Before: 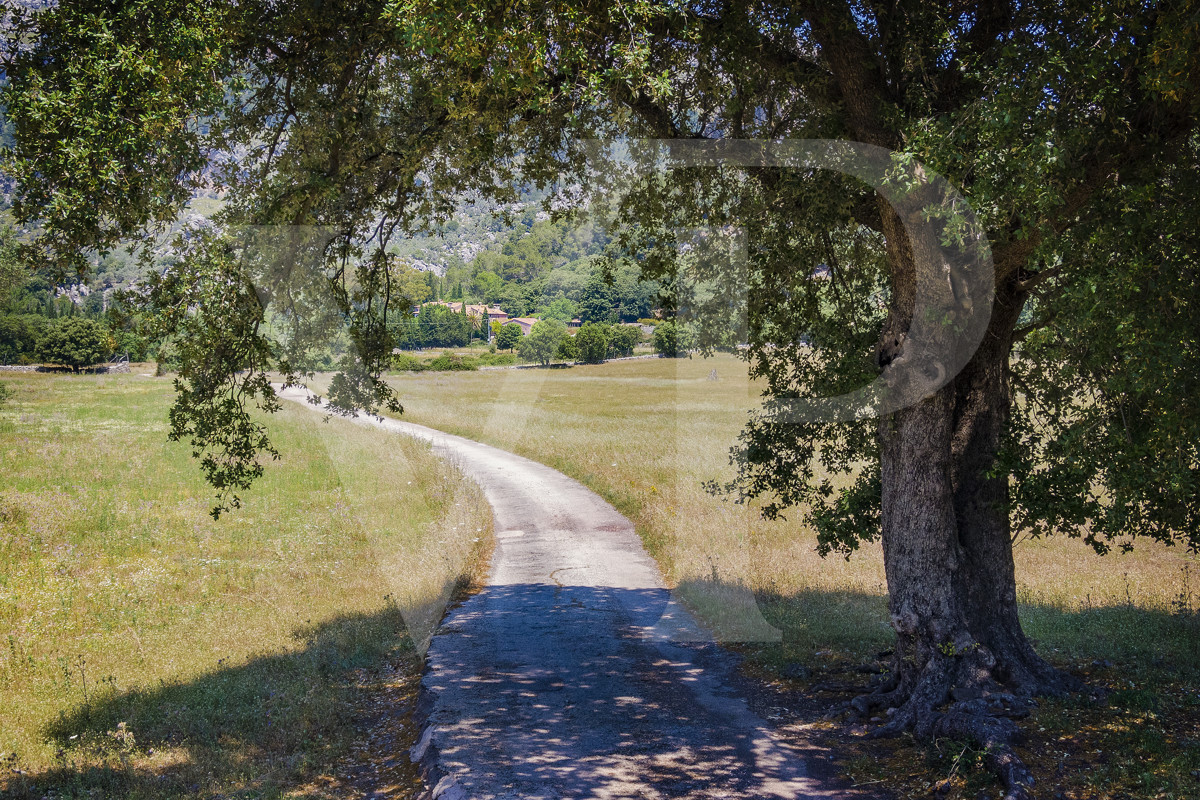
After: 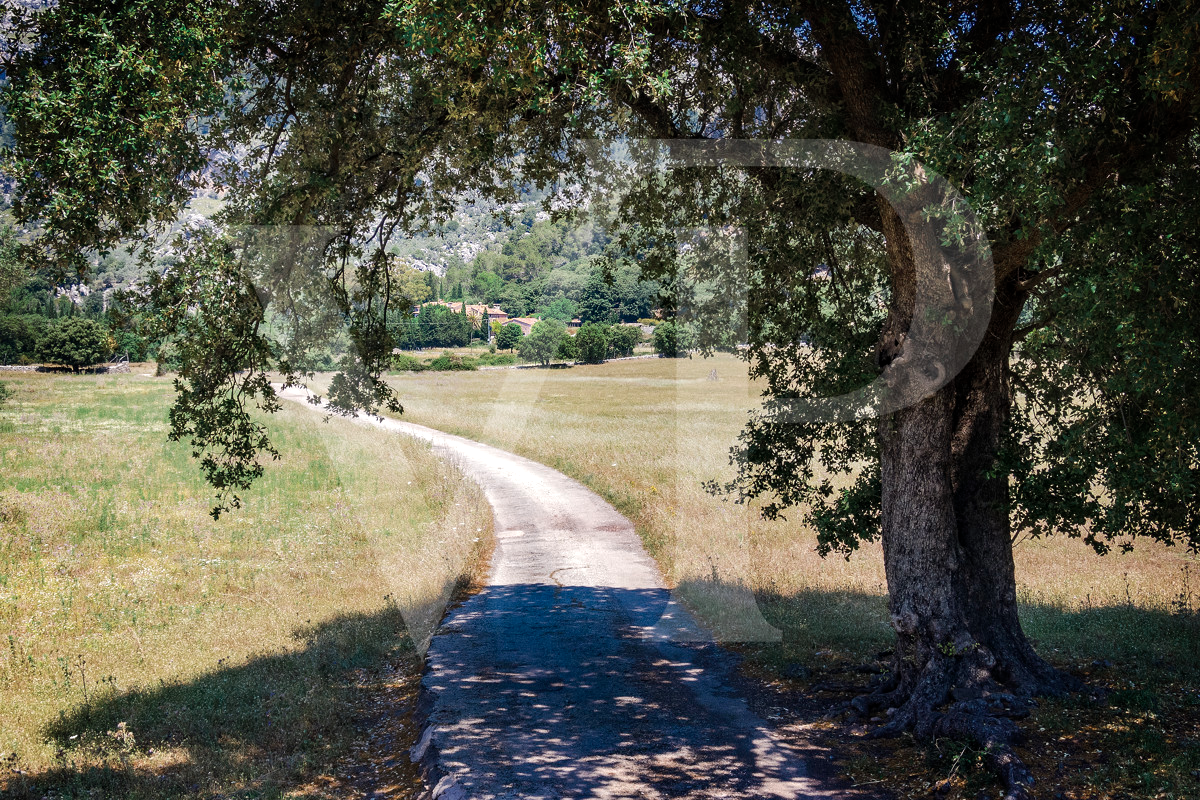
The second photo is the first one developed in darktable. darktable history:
color zones: curves: ch0 [(0, 0.5) (0.125, 0.4) (0.25, 0.5) (0.375, 0.4) (0.5, 0.4) (0.625, 0.35) (0.75, 0.35) (0.875, 0.5)]; ch1 [(0, 0.35) (0.125, 0.45) (0.25, 0.35) (0.375, 0.35) (0.5, 0.35) (0.625, 0.35) (0.75, 0.45) (0.875, 0.35)]; ch2 [(0, 0.6) (0.125, 0.5) (0.25, 0.5) (0.375, 0.6) (0.5, 0.6) (0.625, 0.5) (0.75, 0.5) (0.875, 0.5)]
tone equalizer: -8 EV -0.417 EV, -7 EV -0.389 EV, -6 EV -0.333 EV, -5 EV -0.222 EV, -3 EV 0.222 EV, -2 EV 0.333 EV, -1 EV 0.389 EV, +0 EV 0.417 EV, edges refinement/feathering 500, mask exposure compensation -1.57 EV, preserve details no
